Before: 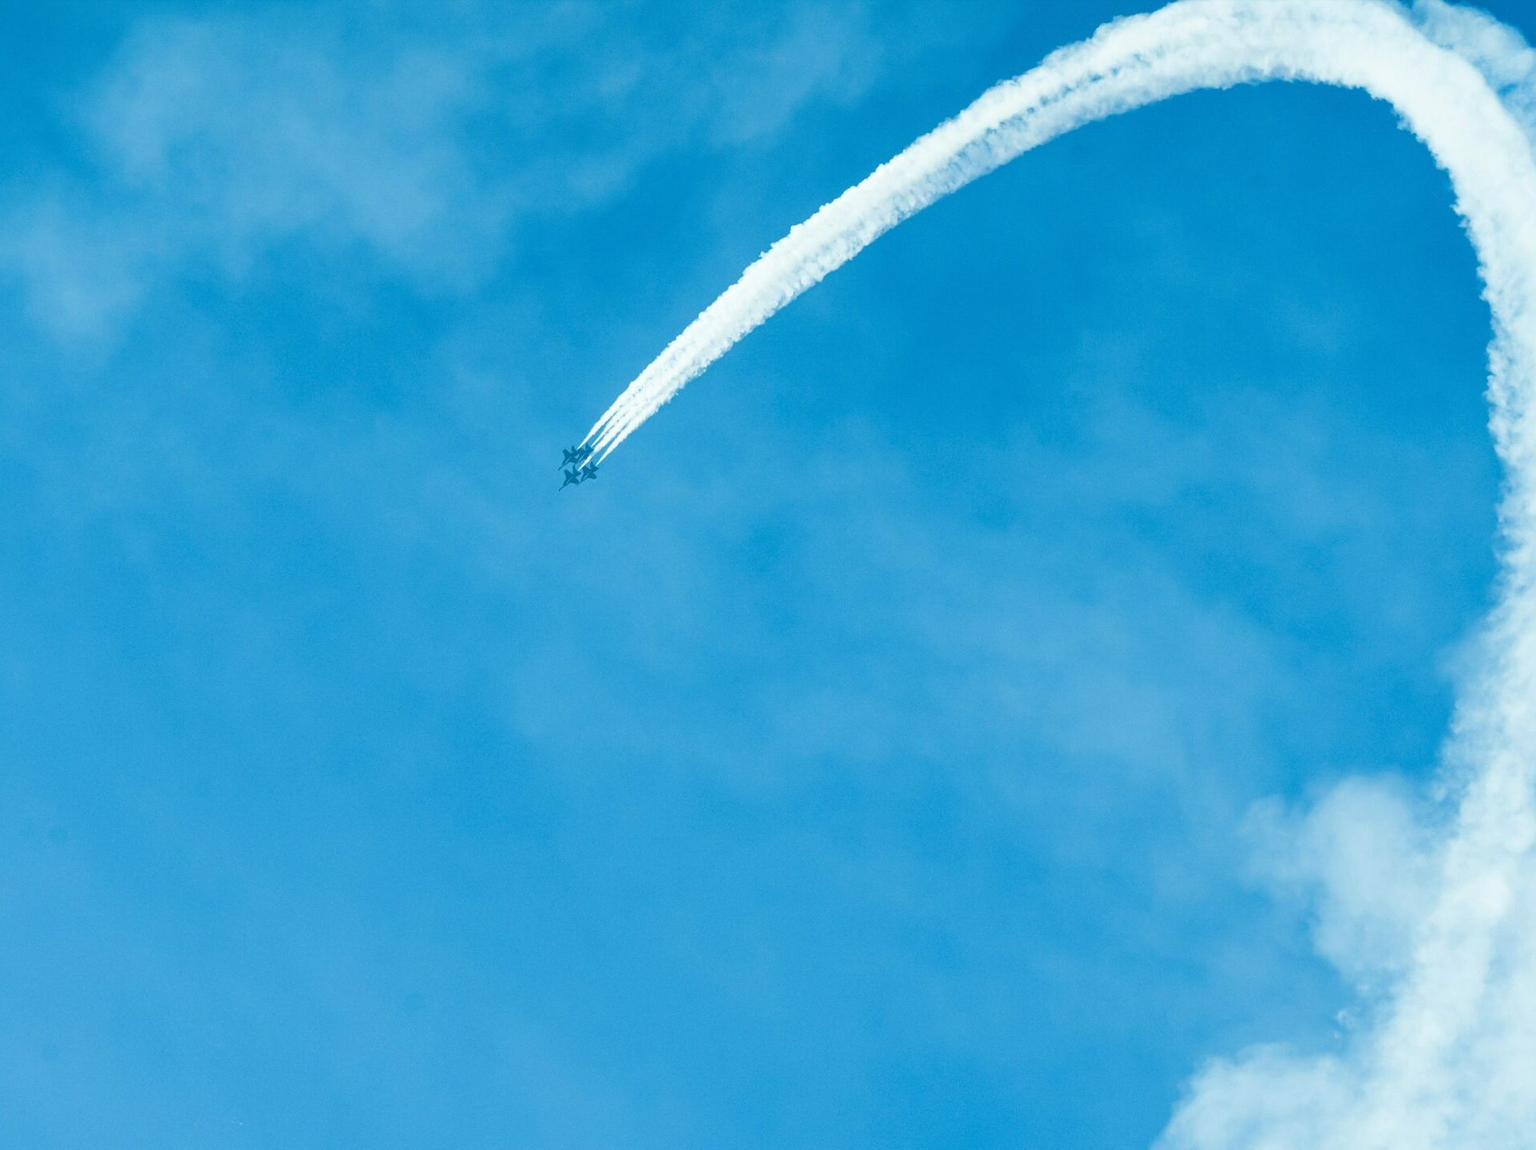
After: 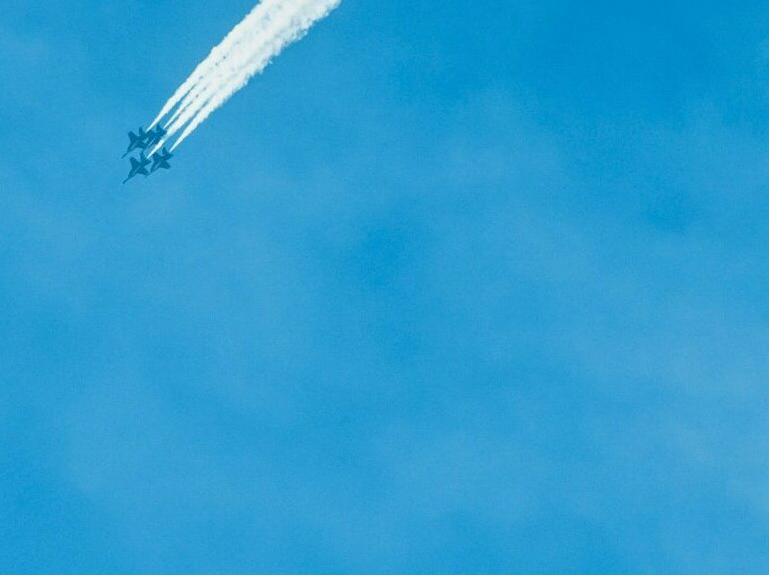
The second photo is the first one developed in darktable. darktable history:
tone equalizer: -8 EV -0.002 EV, -7 EV 0.005 EV, -6 EV -0.009 EV, -5 EV 0.011 EV, -4 EV -0.012 EV, -3 EV 0.007 EV, -2 EV -0.062 EV, -1 EV -0.293 EV, +0 EV -0.582 EV, smoothing diameter 2%, edges refinement/feathering 20, mask exposure compensation -1.57 EV, filter diffusion 5
crop: left 30%, top 30%, right 30%, bottom 30%
exposure: black level correction 0.001, compensate highlight preservation false
